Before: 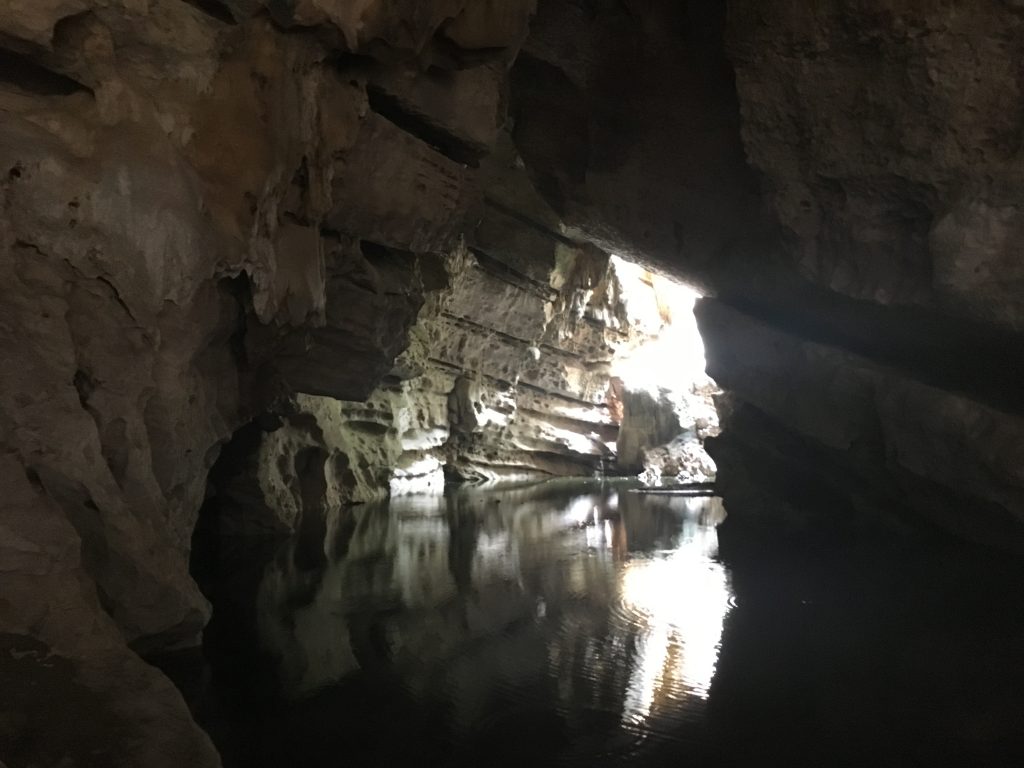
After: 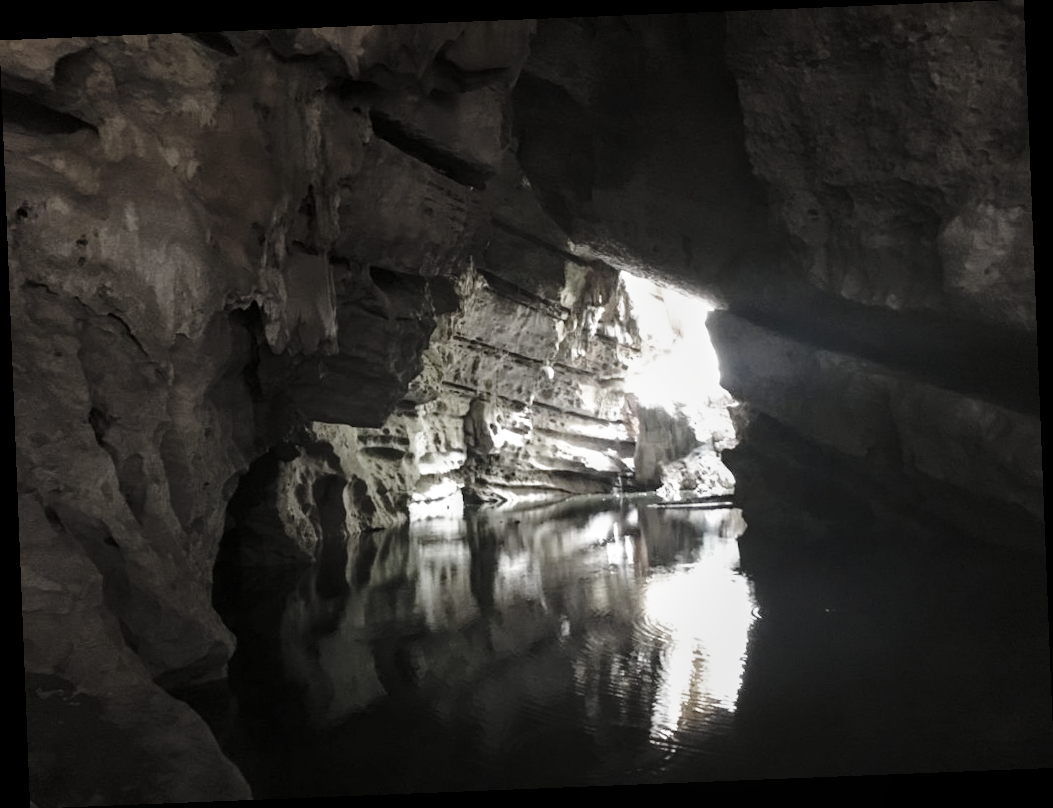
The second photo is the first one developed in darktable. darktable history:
local contrast: on, module defaults
color zones: curves: ch0 [(0, 0.487) (0.241, 0.395) (0.434, 0.373) (0.658, 0.412) (0.838, 0.487)]; ch1 [(0, 0) (0.053, 0.053) (0.211, 0.202) (0.579, 0.259) (0.781, 0.241)]
base curve: curves: ch0 [(0, 0) (0.028, 0.03) (0.121, 0.232) (0.46, 0.748) (0.859, 0.968) (1, 1)], preserve colors none
rotate and perspective: rotation -2.29°, automatic cropping off
